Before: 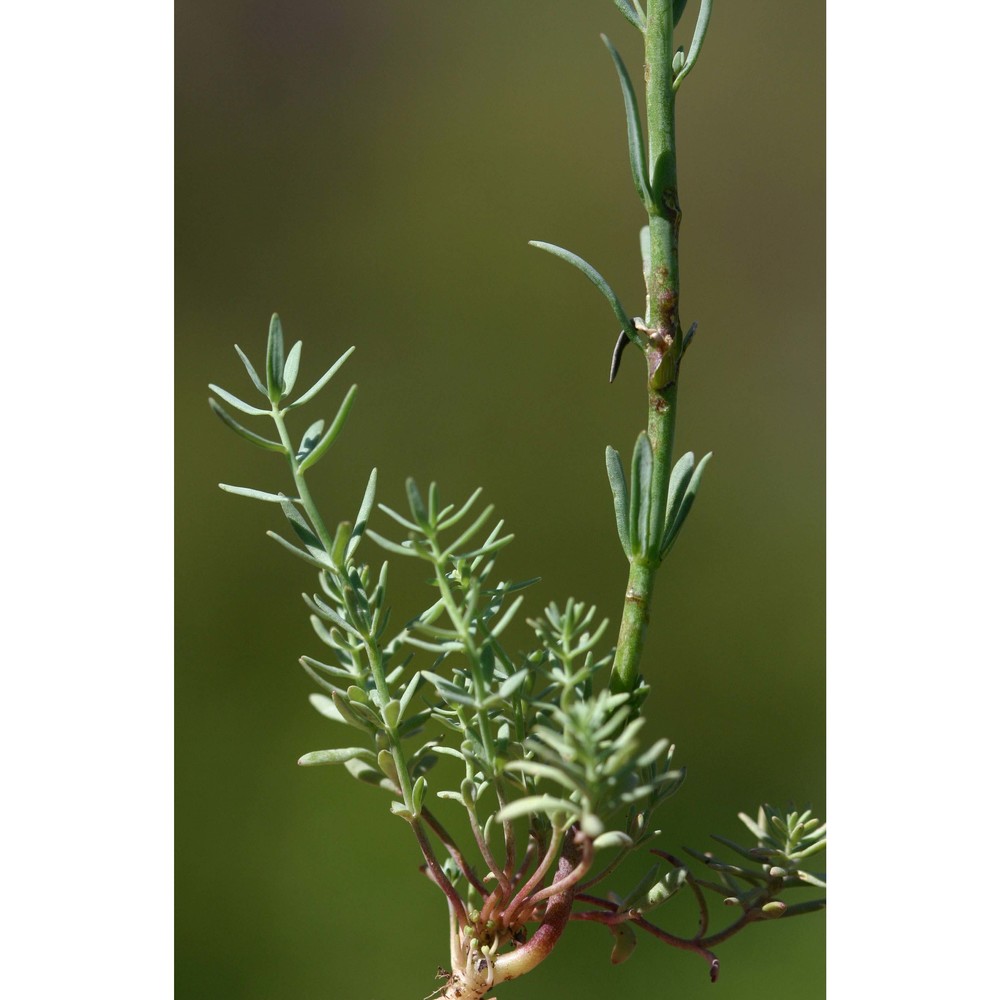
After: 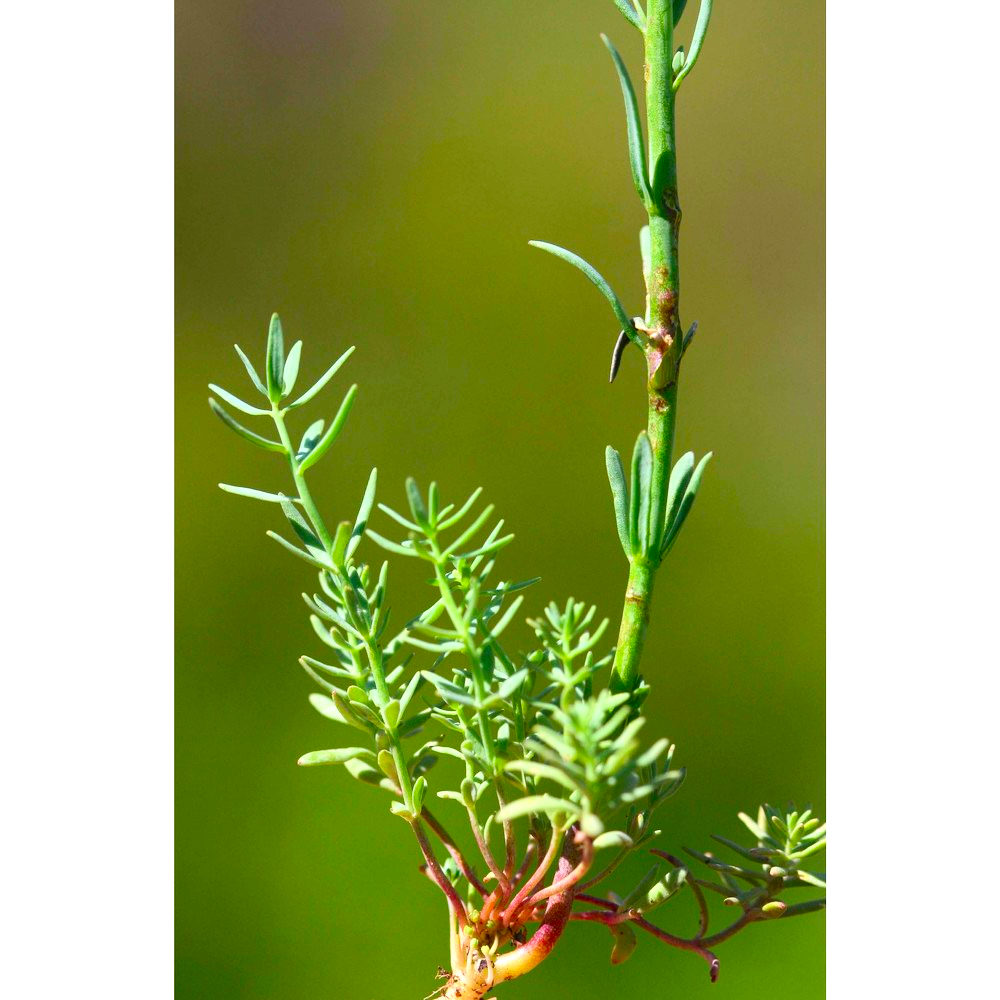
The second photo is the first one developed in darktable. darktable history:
contrast brightness saturation: contrast 0.199, brightness 0.197, saturation 0.792
exposure: black level correction 0.001, exposure 0.5 EV, compensate highlight preservation false
